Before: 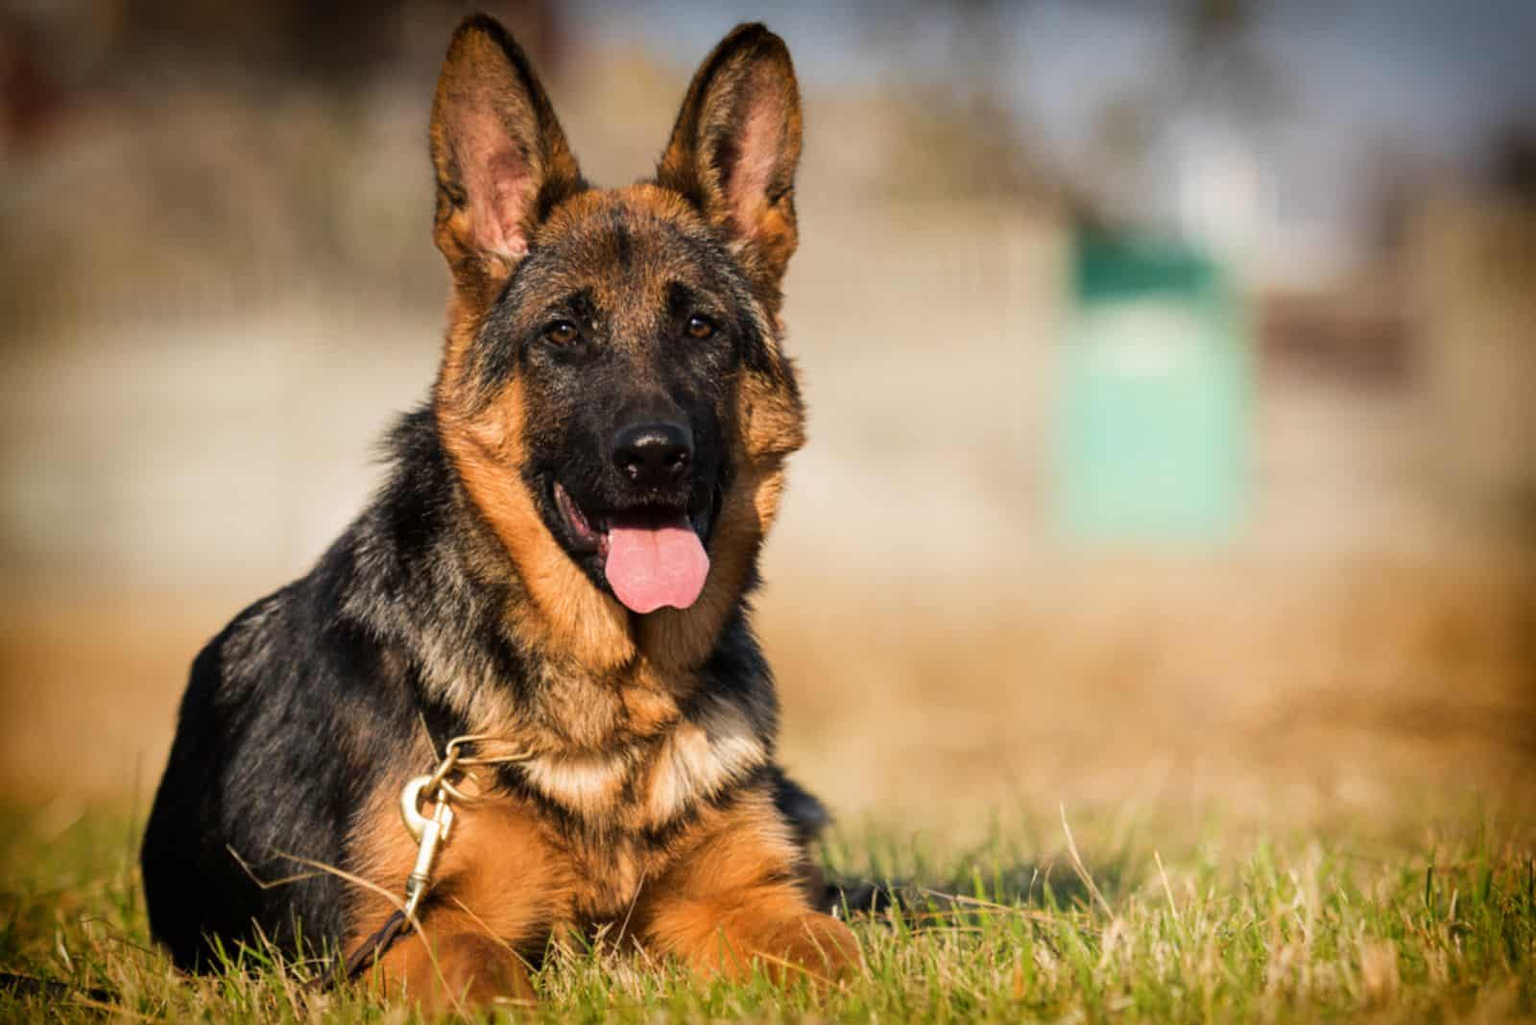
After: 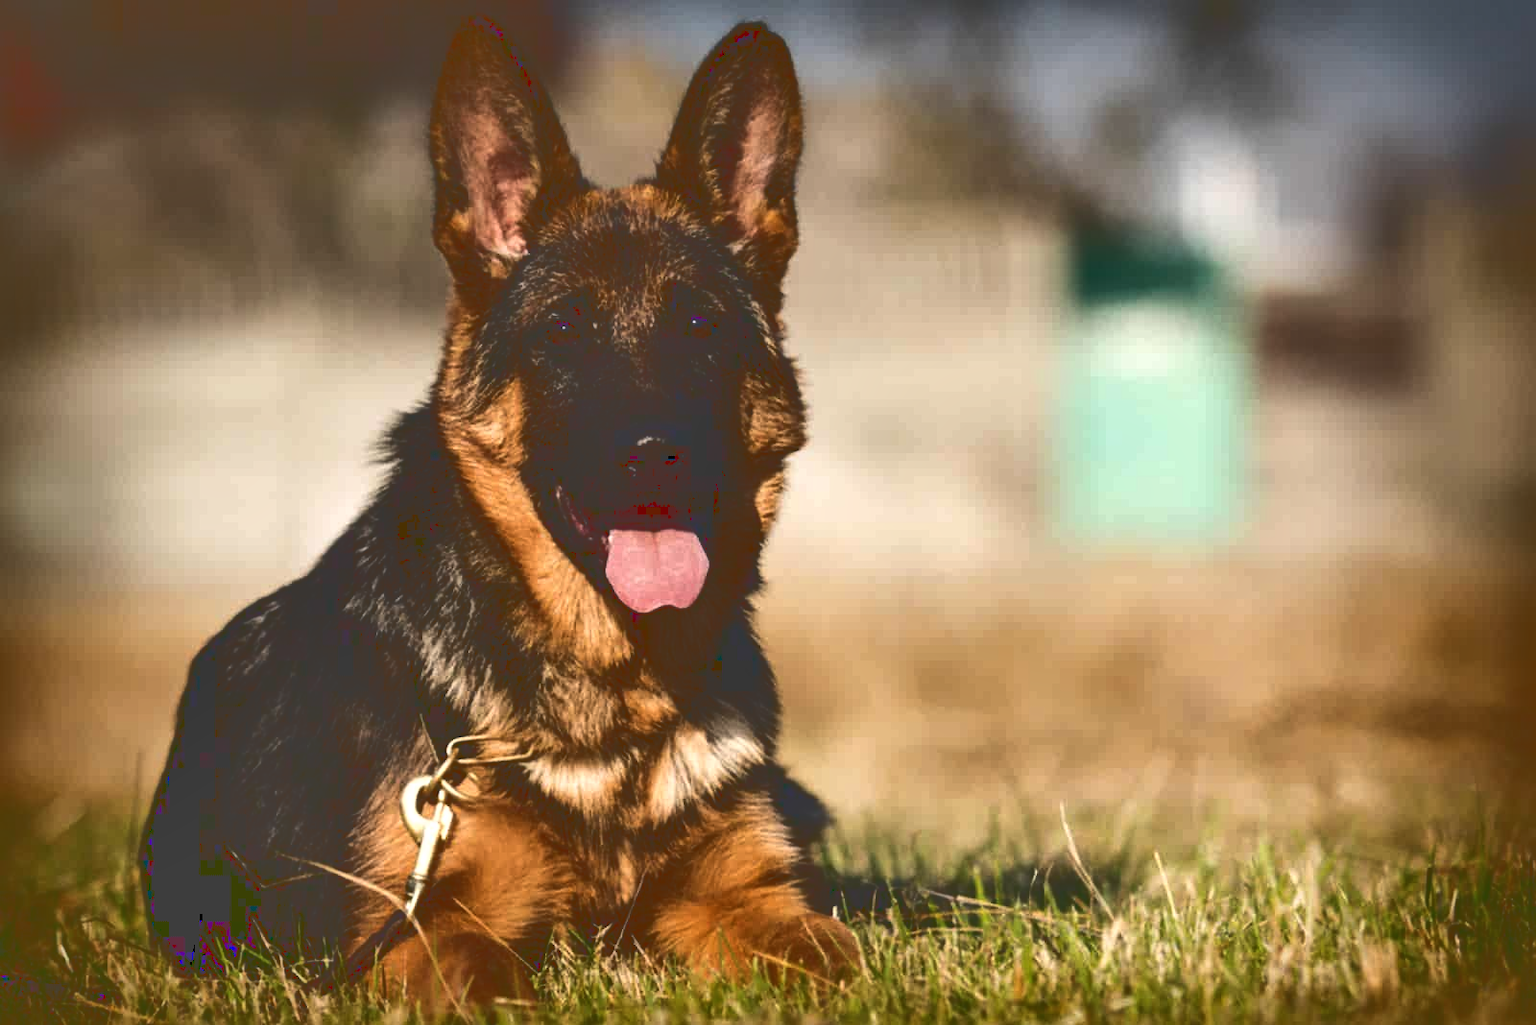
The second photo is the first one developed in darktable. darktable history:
base curve: curves: ch0 [(0, 0.036) (0.083, 0.04) (0.804, 1)]
shadows and highlights: low approximation 0.01, soften with gaussian
